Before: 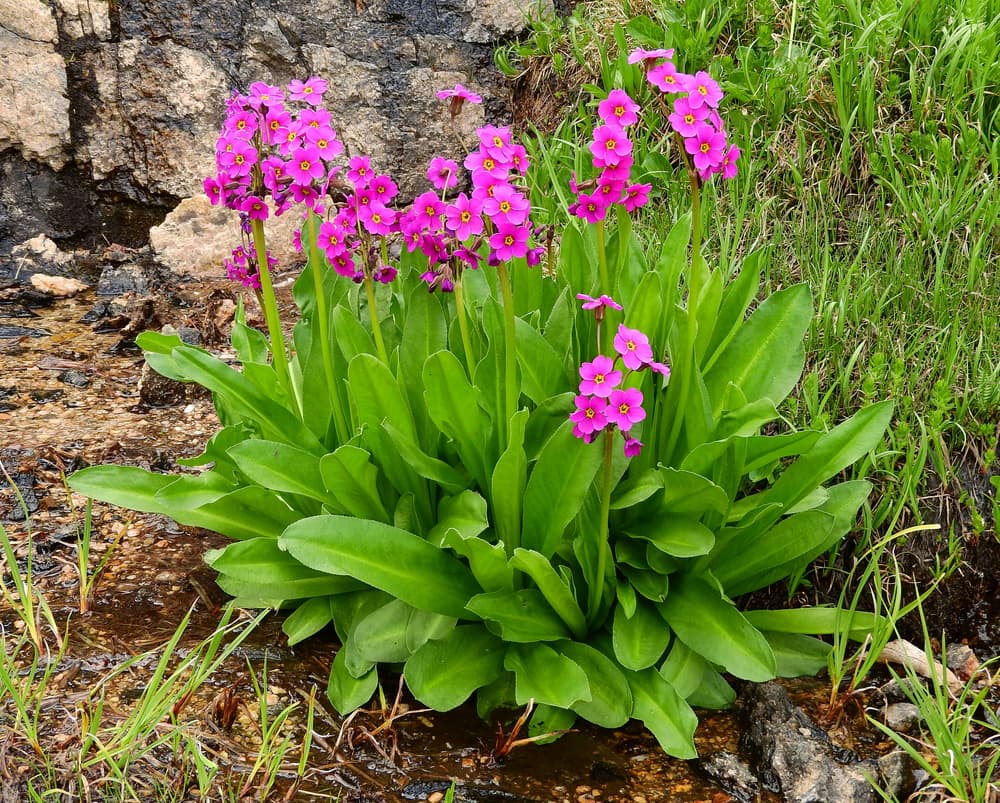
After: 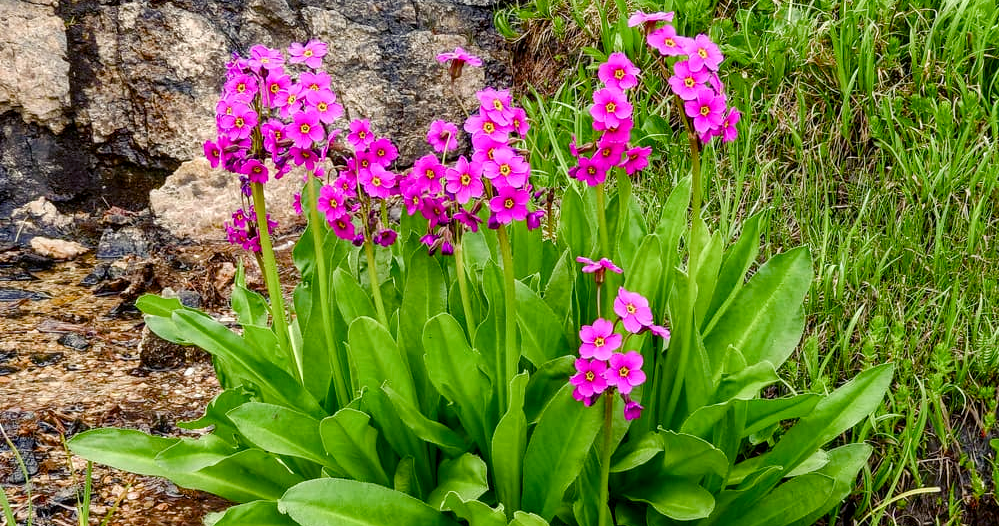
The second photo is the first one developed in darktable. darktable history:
color balance rgb: shadows lift › luminance -21.782%, shadows lift › chroma 6.643%, shadows lift › hue 269.58°, linear chroma grading › global chroma 15.156%, perceptual saturation grading › global saturation 20%, perceptual saturation grading › highlights -50.401%, perceptual saturation grading › shadows 30.26%
crop and rotate: top 4.784%, bottom 29.641%
local contrast: on, module defaults
